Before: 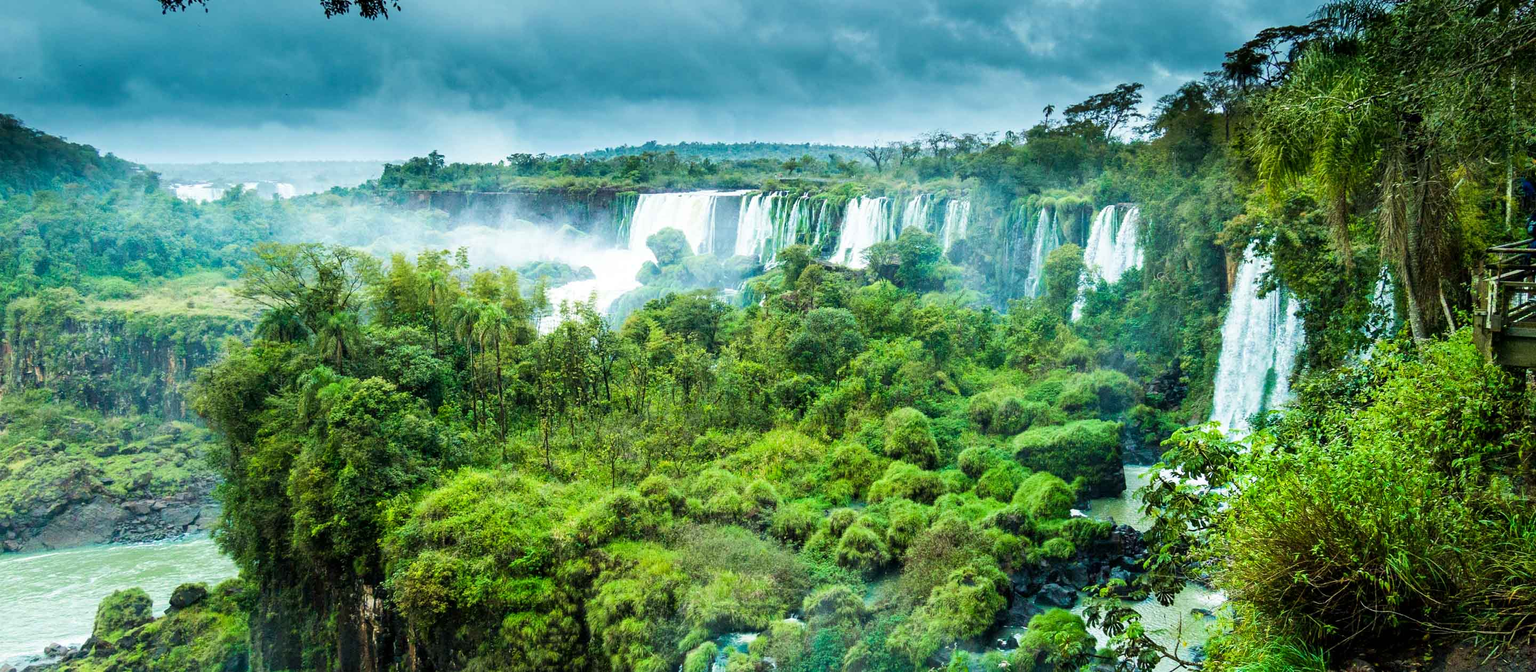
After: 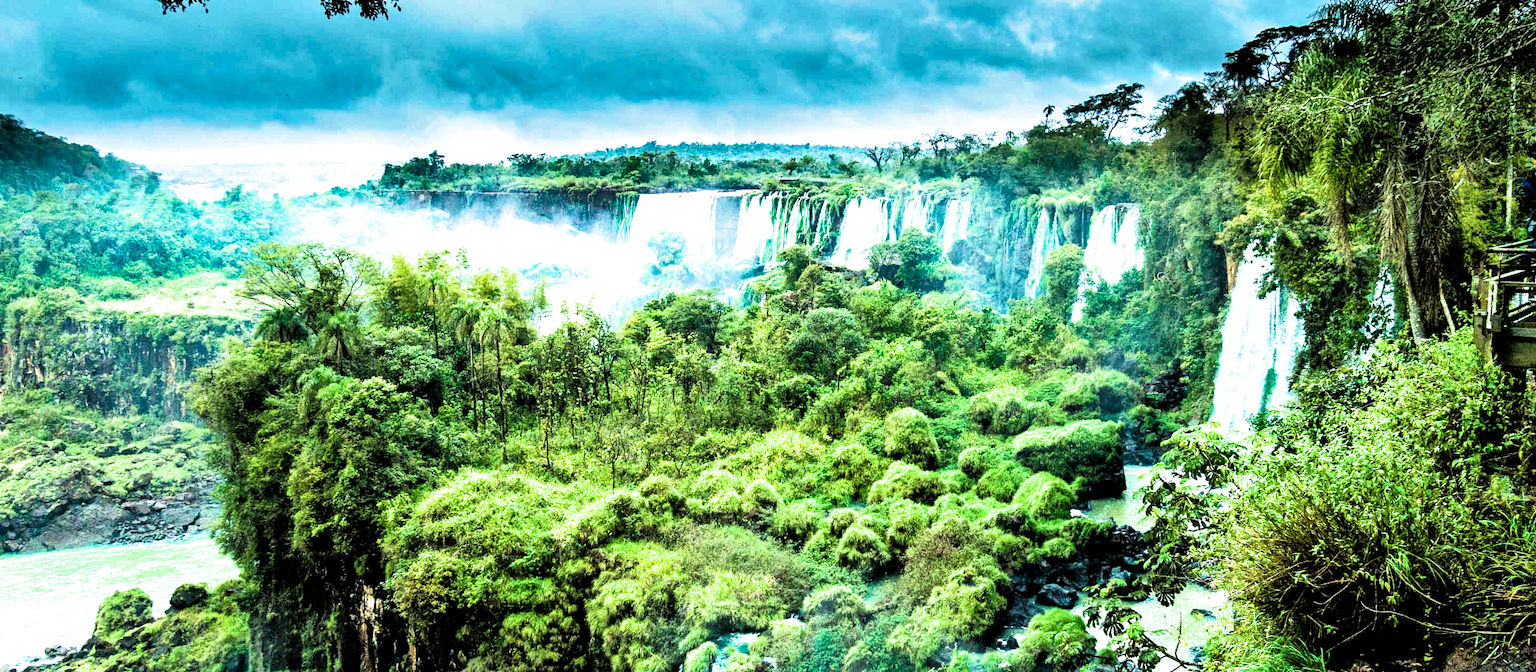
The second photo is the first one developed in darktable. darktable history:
haze removal: adaptive false
tone equalizer: on, module defaults
exposure: exposure 0.76 EV, compensate highlight preservation false
shadows and highlights: soften with gaussian
filmic rgb: black relative exposure -5.48 EV, white relative exposure 2.48 EV, target black luminance 0%, hardness 4.55, latitude 67.15%, contrast 1.464, shadows ↔ highlights balance -3.71%
